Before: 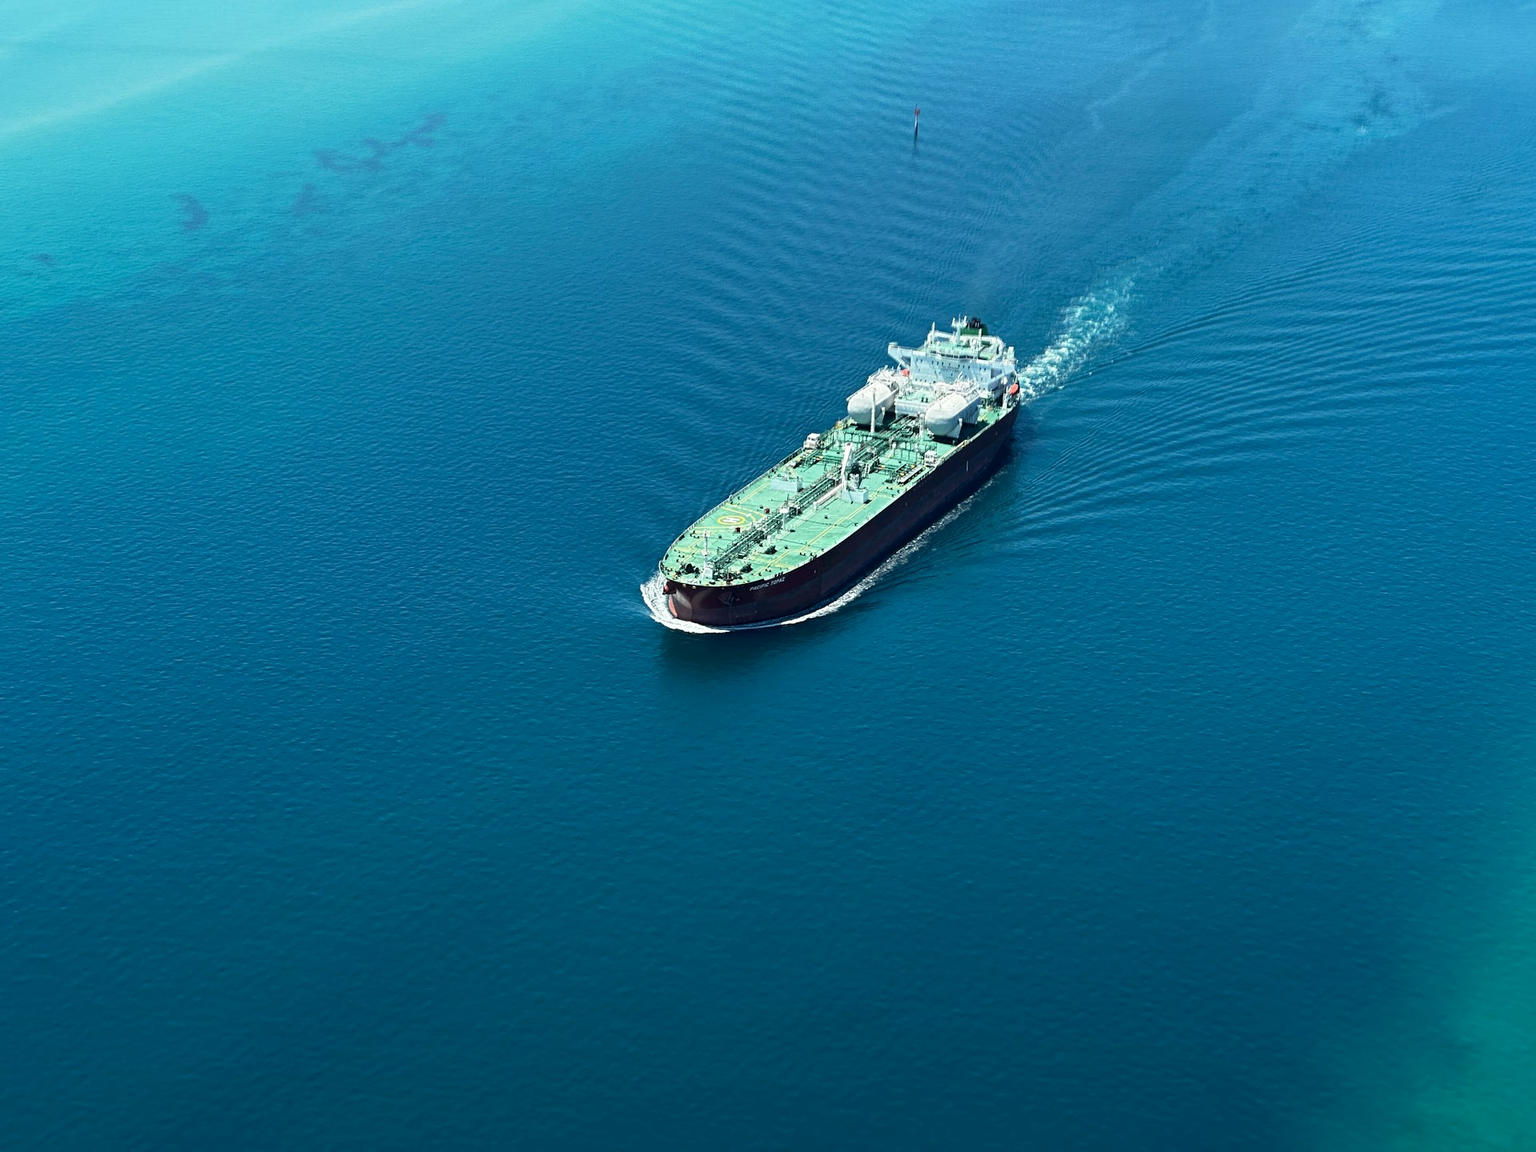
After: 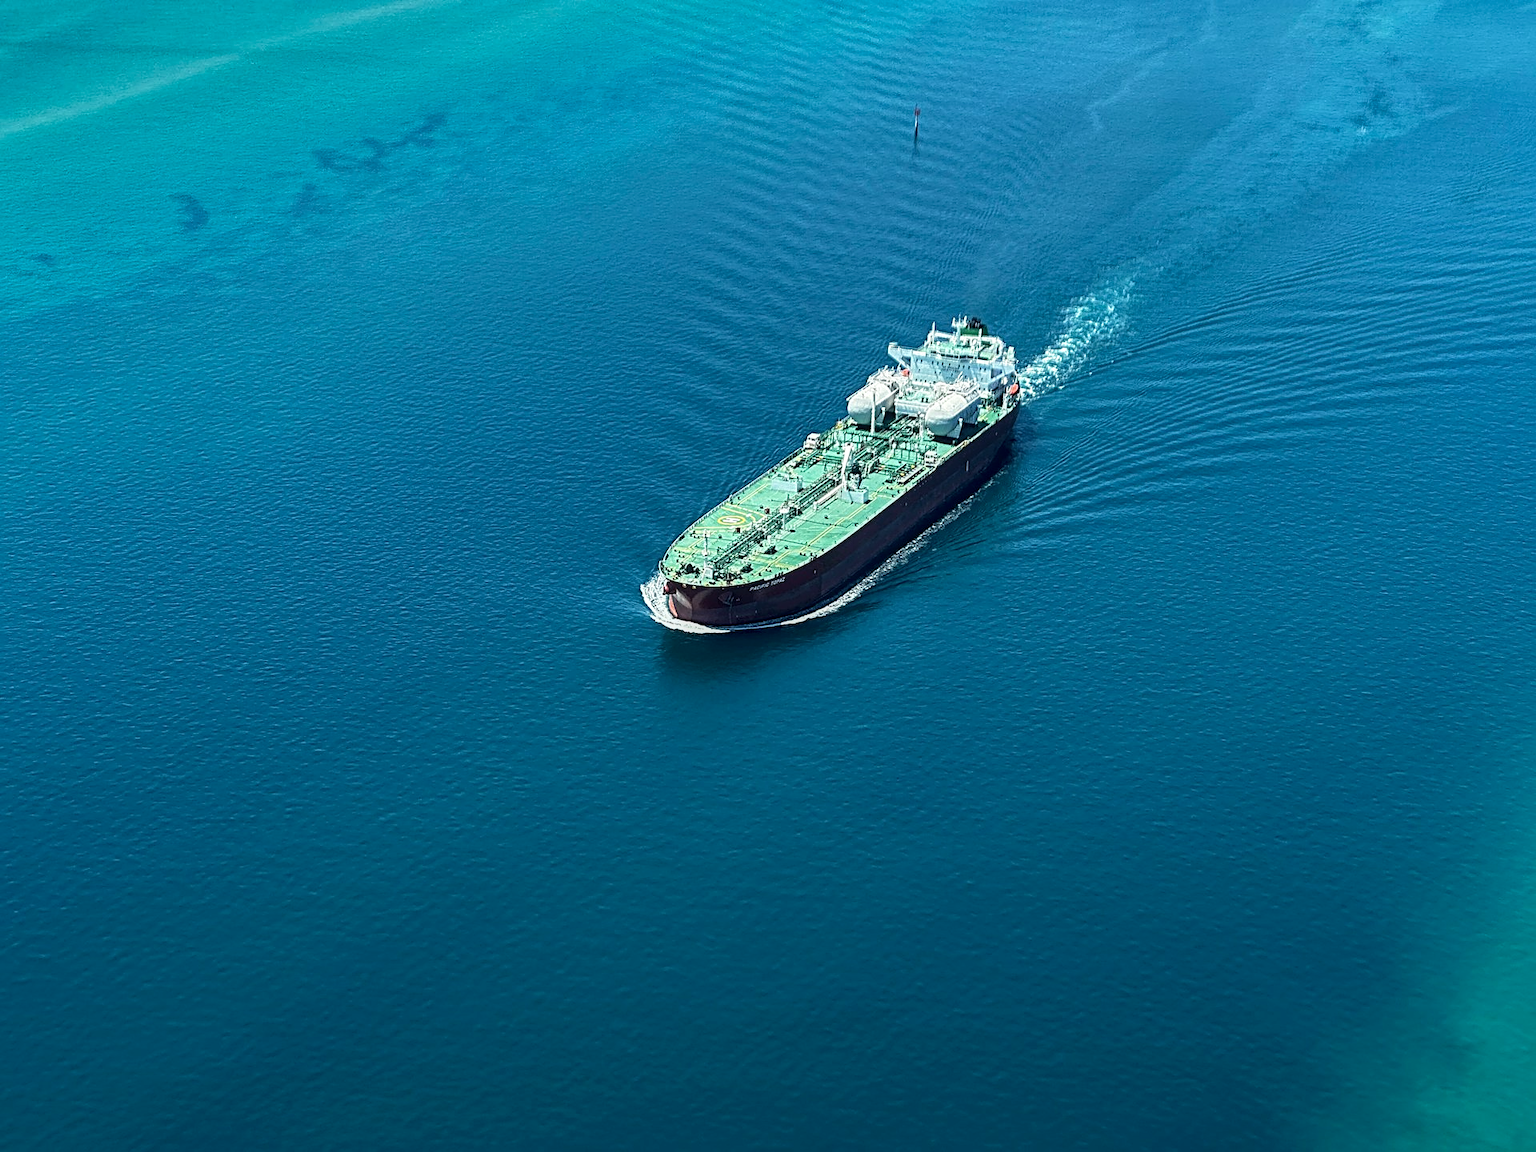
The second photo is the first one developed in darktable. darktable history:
sharpen: on, module defaults
local contrast: on, module defaults
shadows and highlights: shadows 20.81, highlights -81.62, soften with gaussian
velvia: strength 14.66%
